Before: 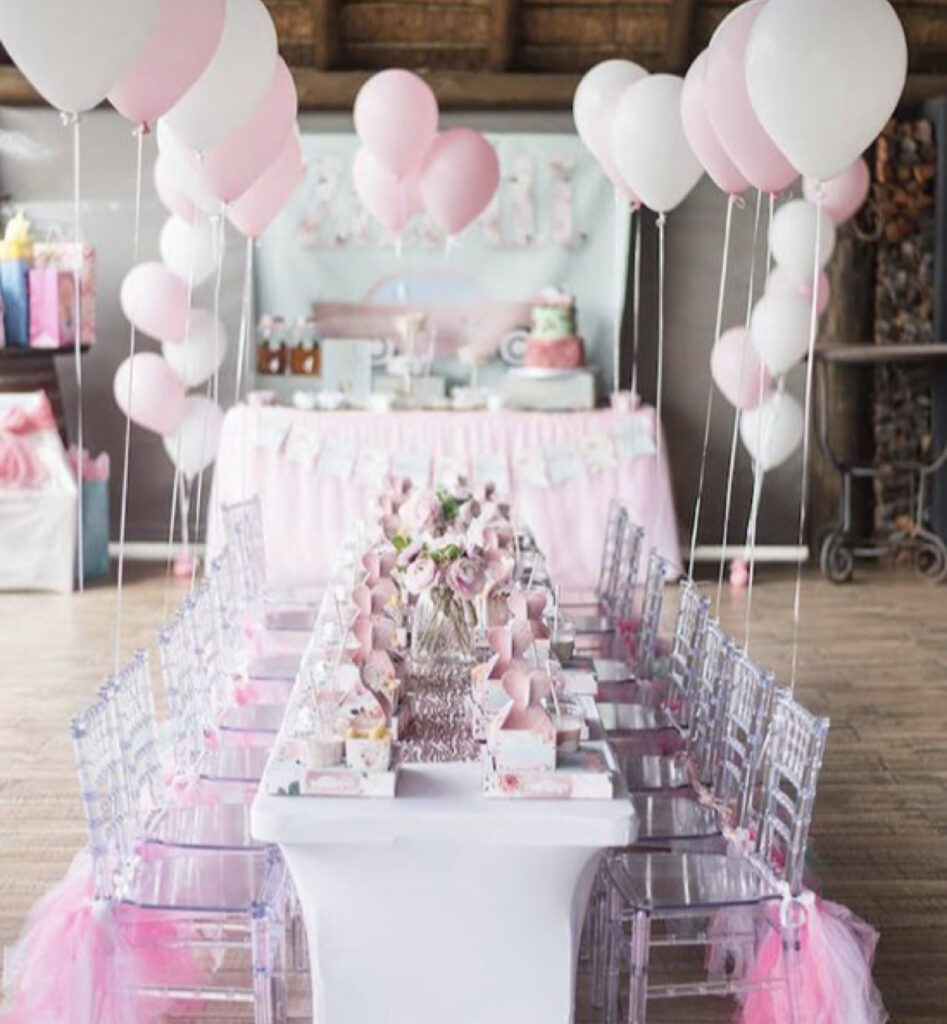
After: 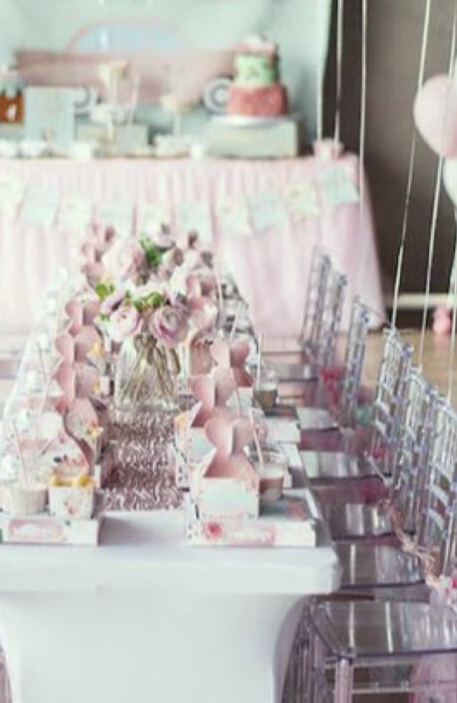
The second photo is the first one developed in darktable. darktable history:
color zones: curves: ch0 [(0.068, 0.464) (0.25, 0.5) (0.48, 0.508) (0.75, 0.536) (0.886, 0.476) (0.967, 0.456)]; ch1 [(0.066, 0.456) (0.25, 0.5) (0.616, 0.508) (0.746, 0.56) (0.934, 0.444)]
crop: left 31.379%, top 24.658%, right 20.326%, bottom 6.628%
color correction: highlights a* -4.73, highlights b* 5.06, saturation 0.97
